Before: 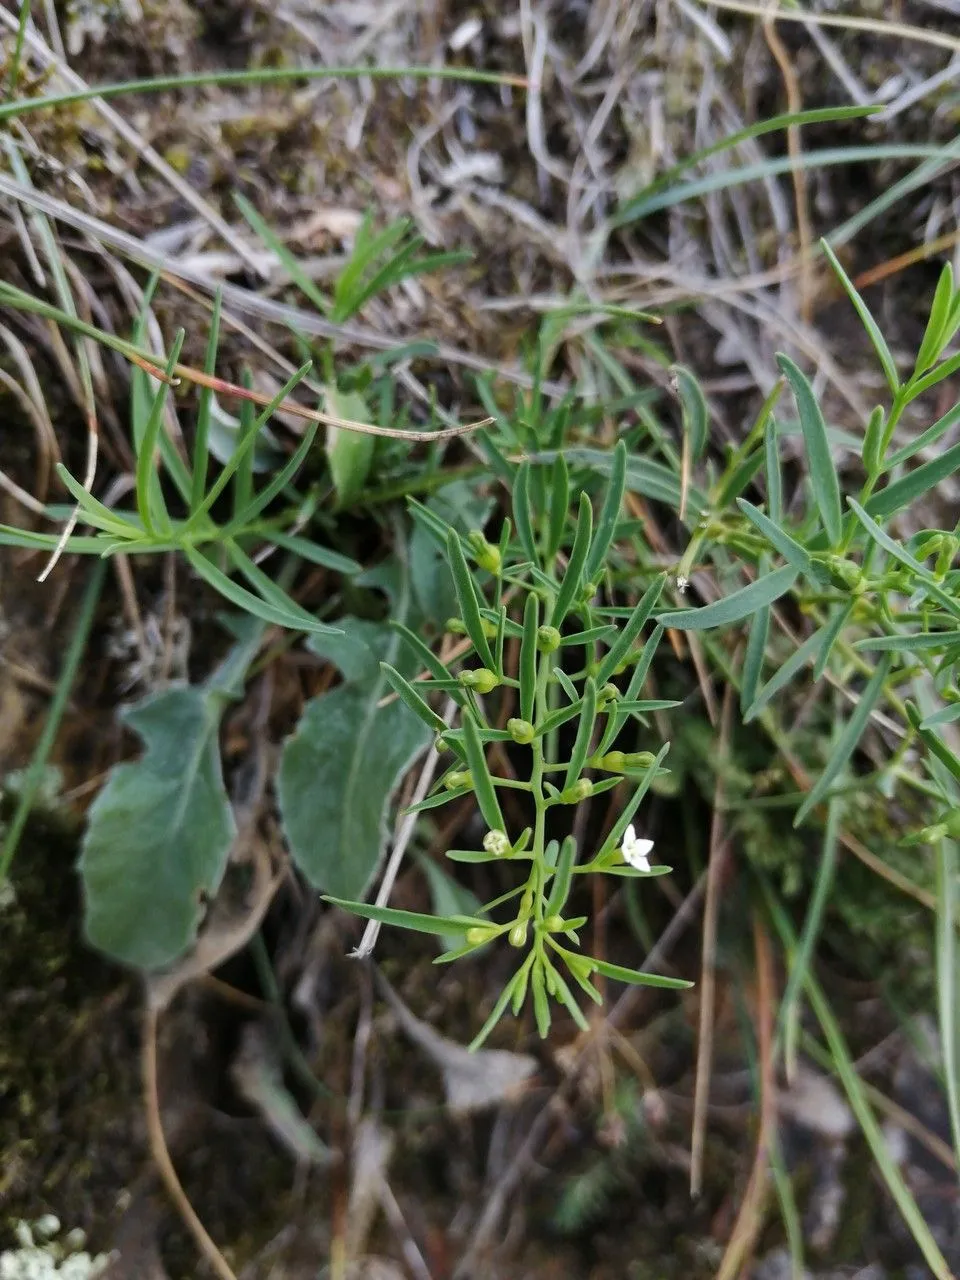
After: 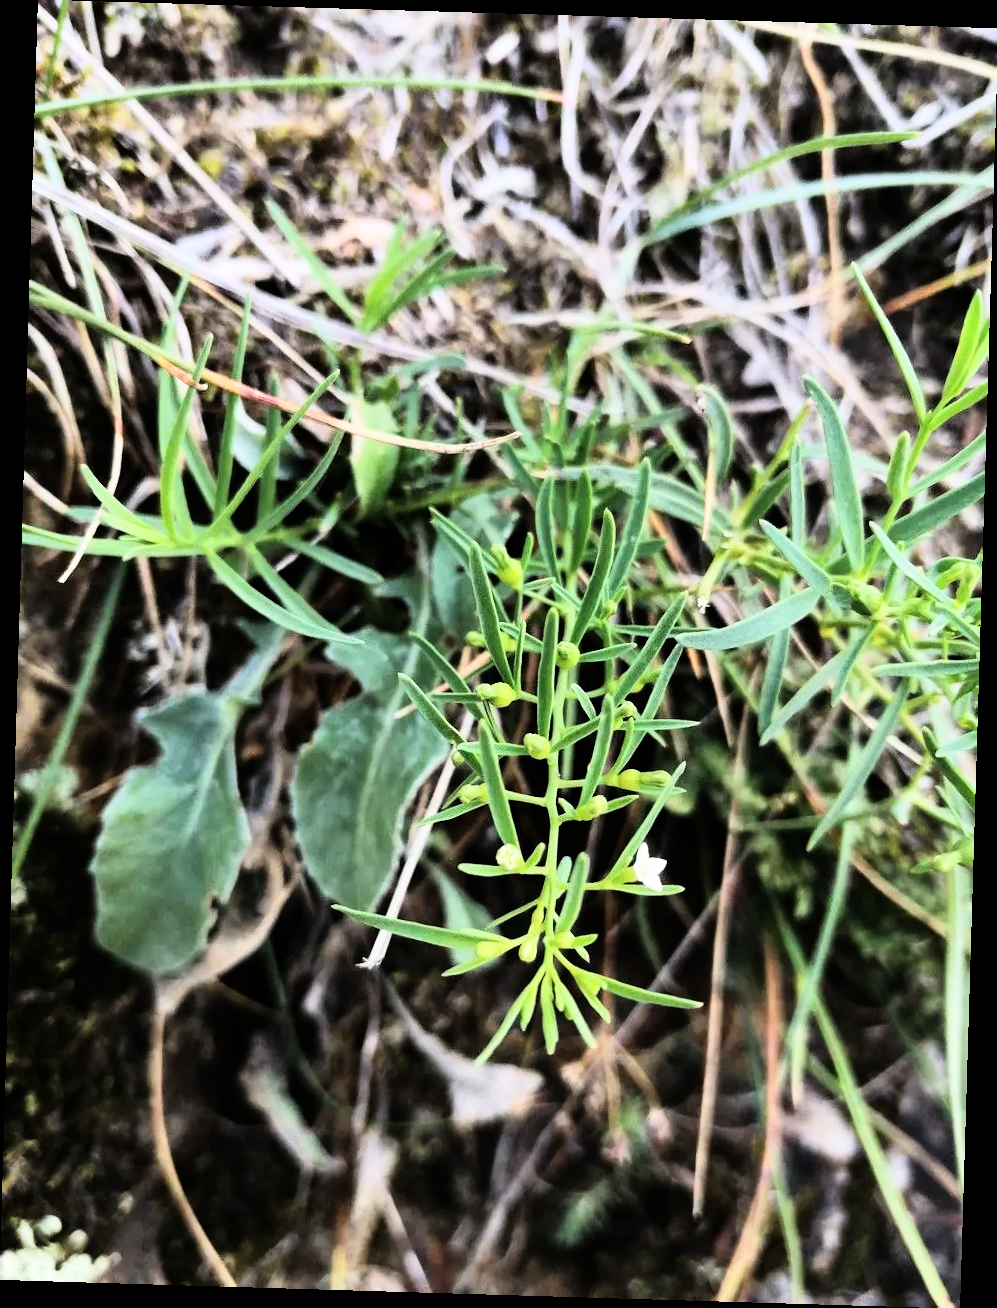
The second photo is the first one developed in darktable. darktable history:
rgb curve: curves: ch0 [(0, 0) (0.21, 0.15) (0.24, 0.21) (0.5, 0.75) (0.75, 0.96) (0.89, 0.99) (1, 1)]; ch1 [(0, 0.02) (0.21, 0.13) (0.25, 0.2) (0.5, 0.67) (0.75, 0.9) (0.89, 0.97) (1, 1)]; ch2 [(0, 0.02) (0.21, 0.13) (0.25, 0.2) (0.5, 0.67) (0.75, 0.9) (0.89, 0.97) (1, 1)], compensate middle gray true
contrast brightness saturation: saturation -0.05
rotate and perspective: rotation 1.72°, automatic cropping off
